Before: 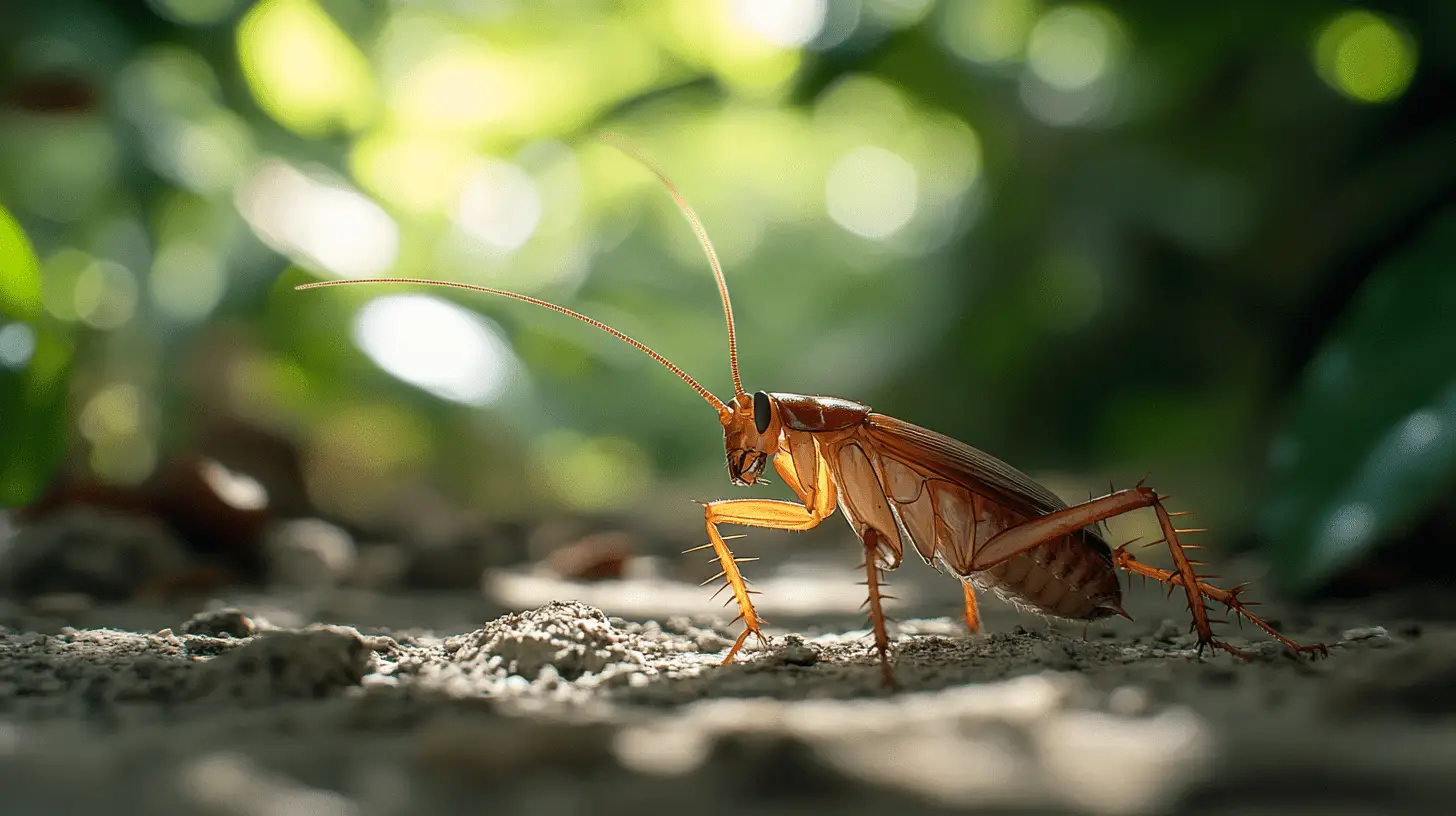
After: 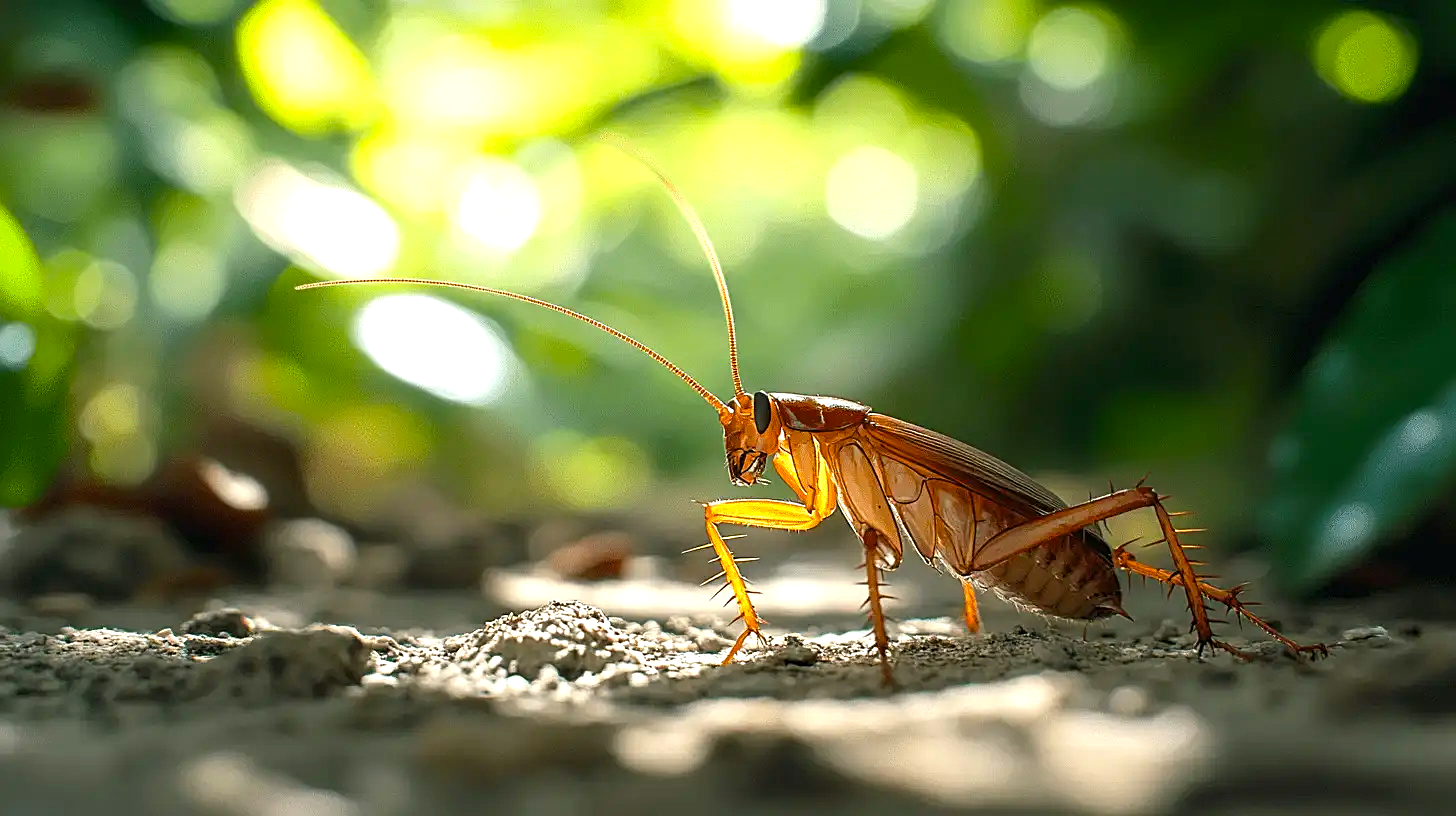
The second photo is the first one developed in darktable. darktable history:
color balance rgb: perceptual saturation grading › global saturation 25.779%
exposure: exposure 0.603 EV, compensate highlight preservation false
sharpen: radius 2.203, amount 0.382, threshold 0.21
